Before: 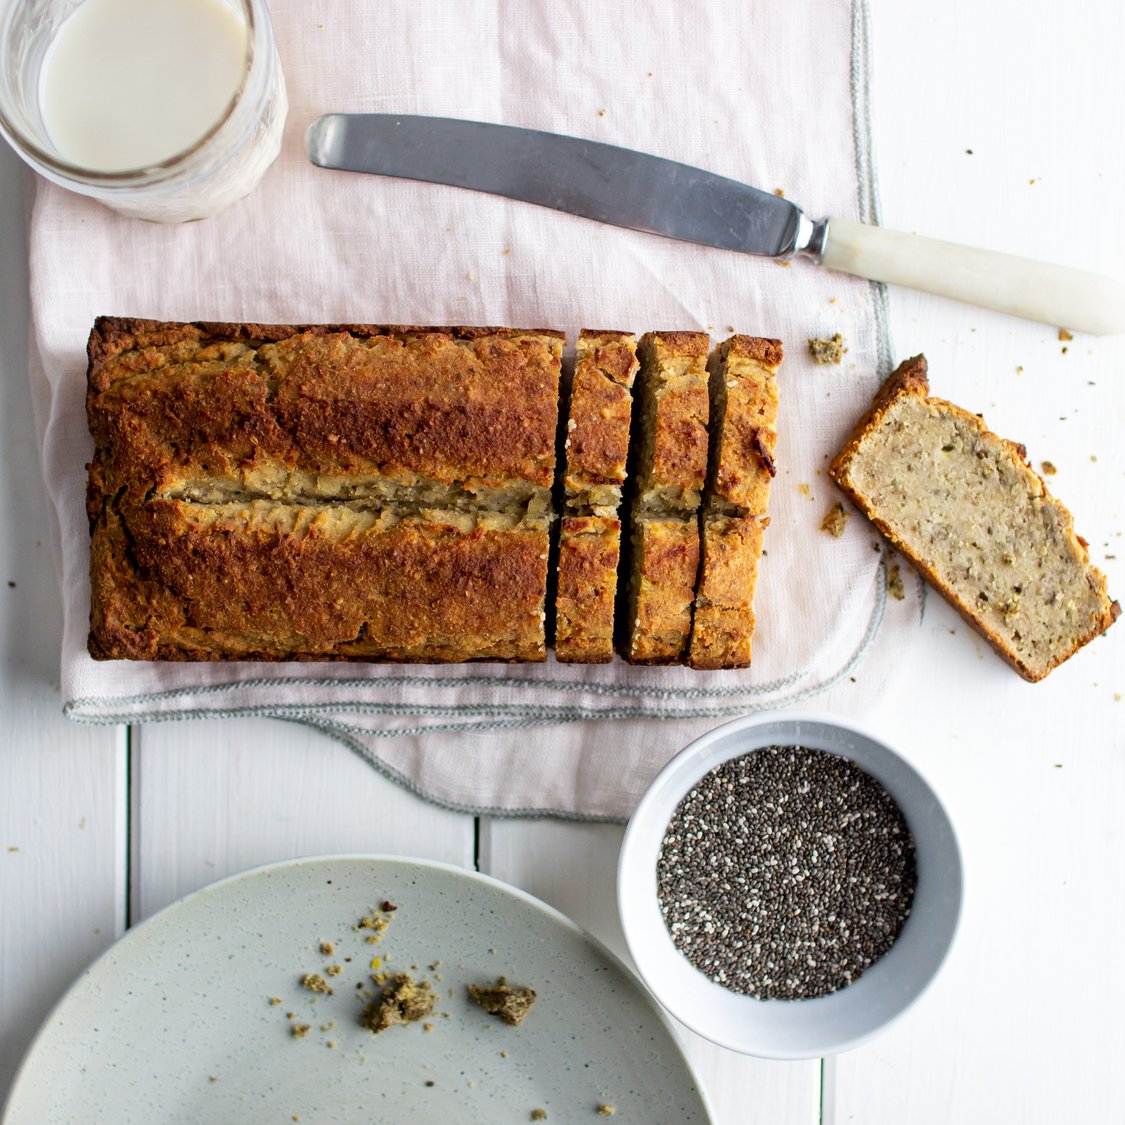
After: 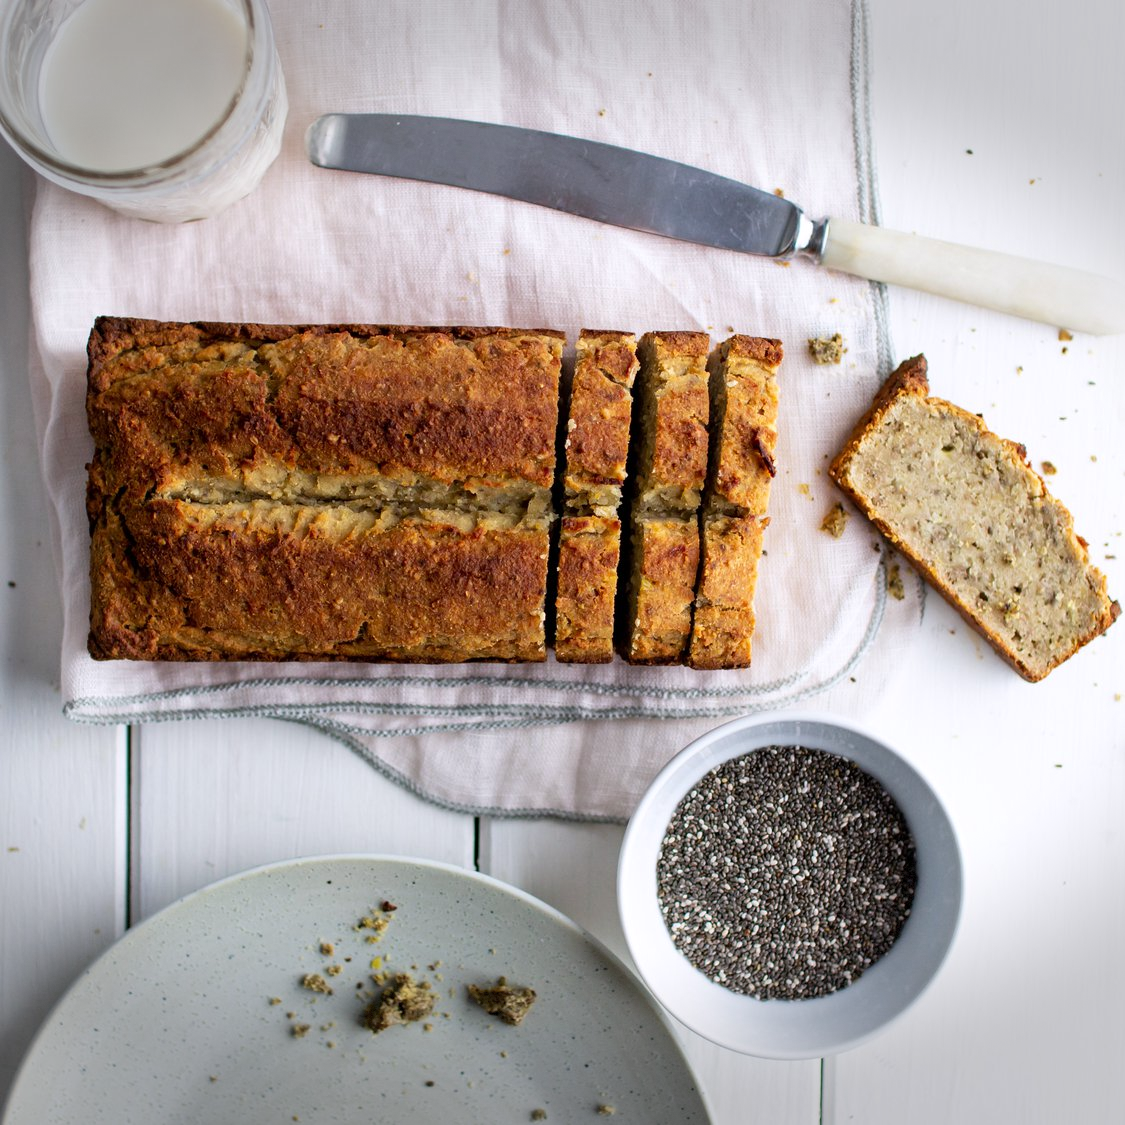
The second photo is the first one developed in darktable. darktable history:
white balance: red 1.004, blue 1.024
vignetting: fall-off start 100%, brightness -0.406, saturation -0.3, width/height ratio 1.324, dithering 8-bit output, unbound false
